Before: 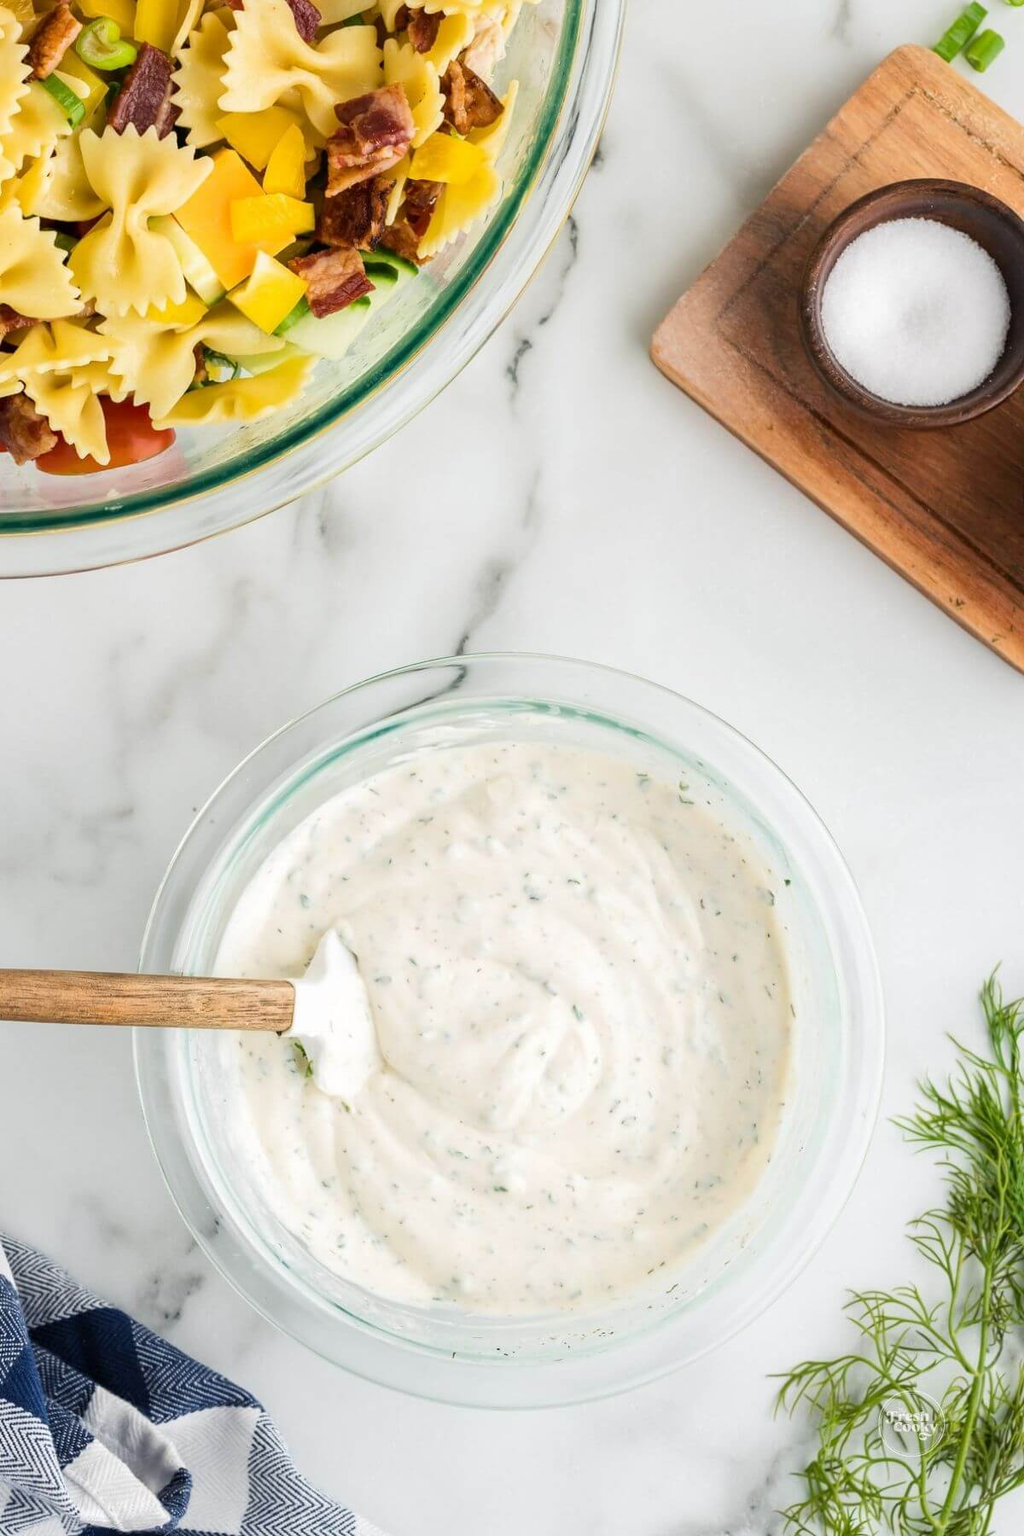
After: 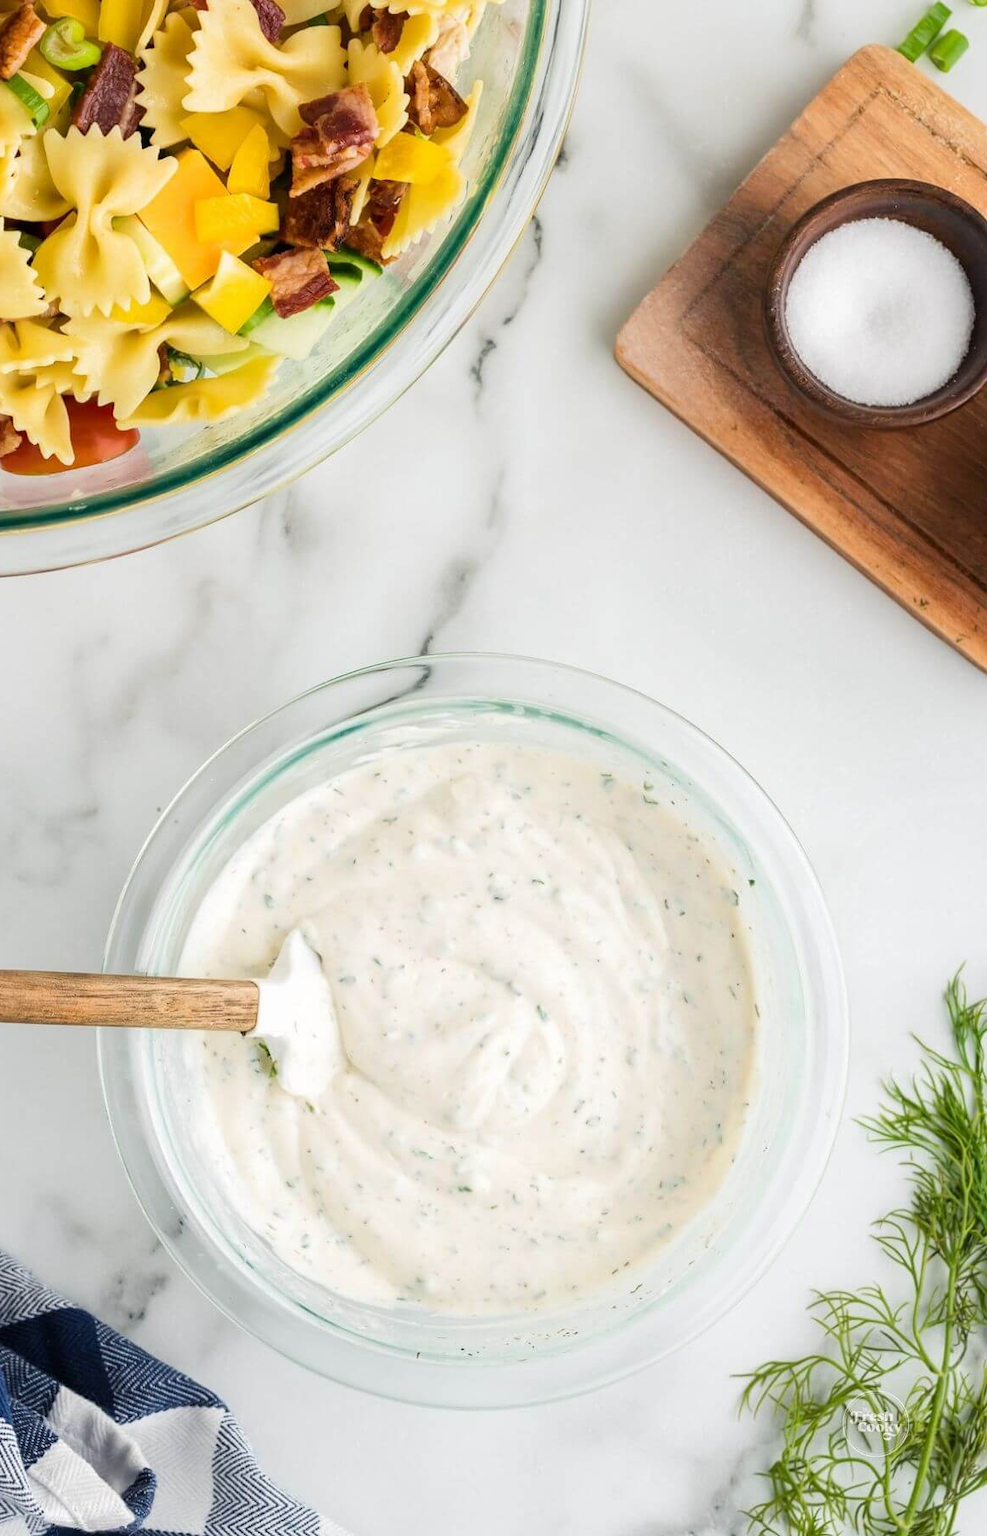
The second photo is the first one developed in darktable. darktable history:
crop and rotate: left 3.54%
